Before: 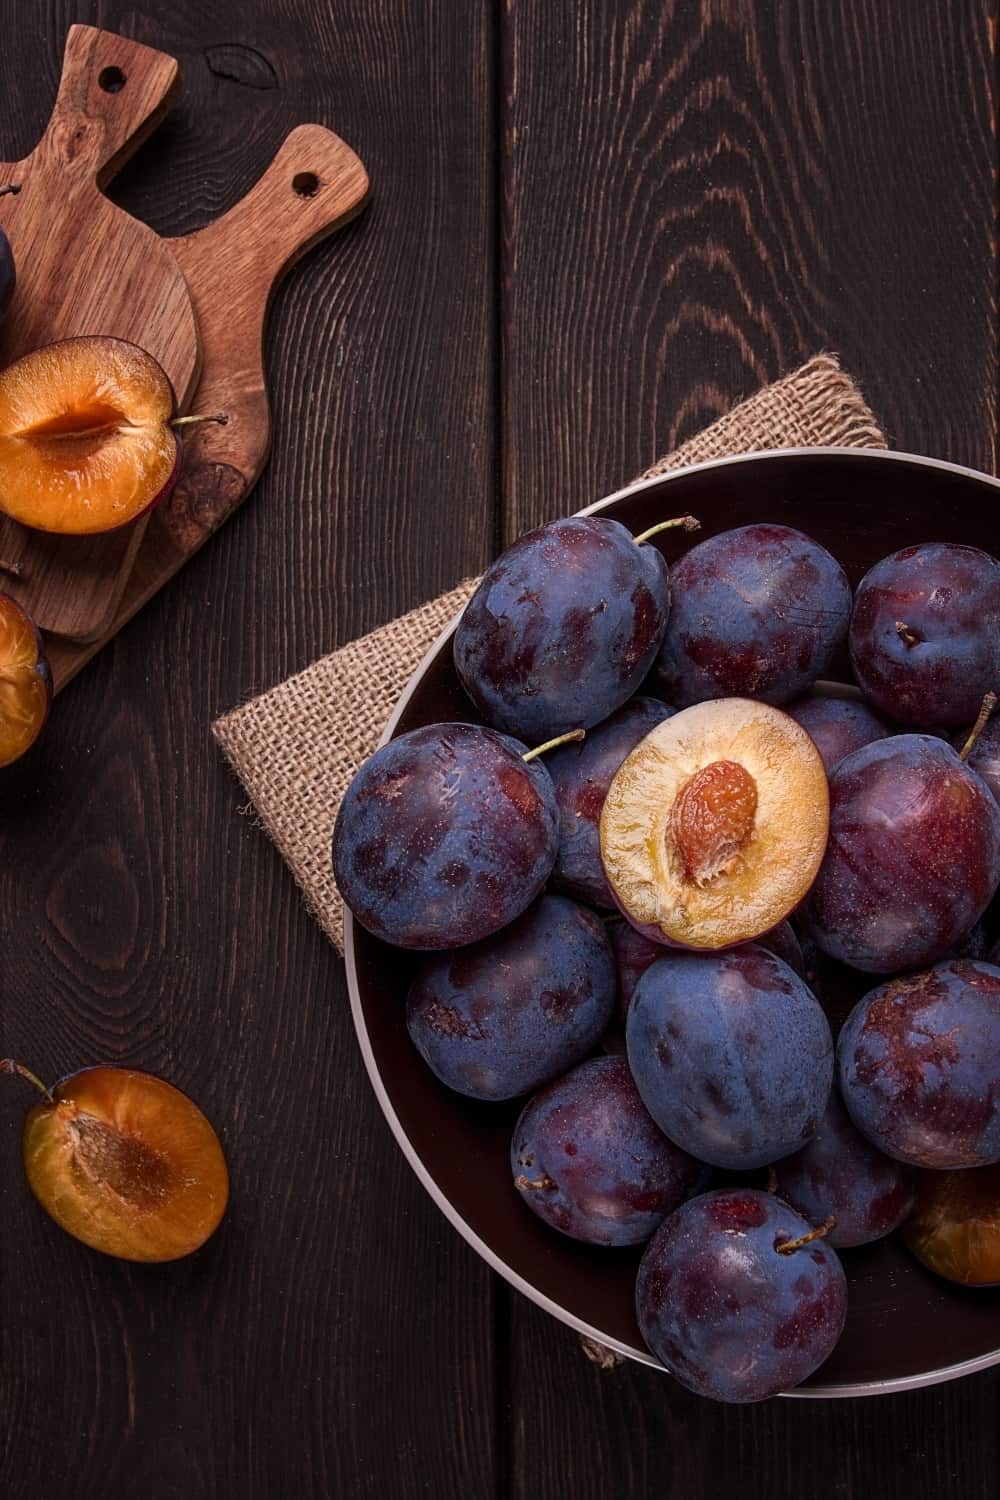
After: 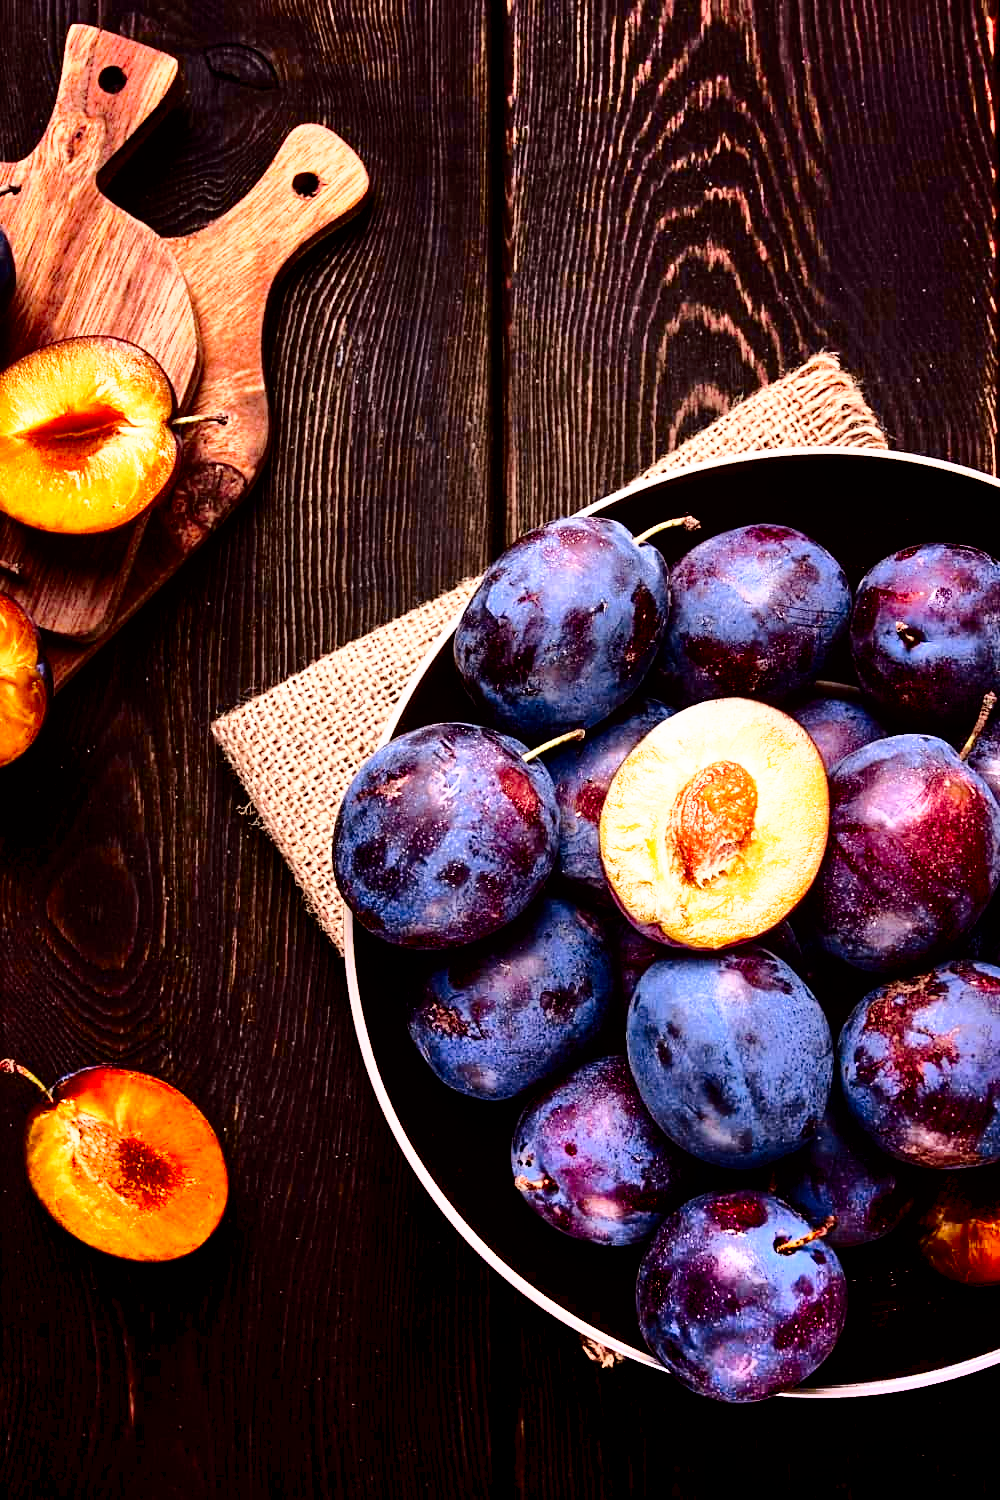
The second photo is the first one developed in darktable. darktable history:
tone curve: curves: ch0 [(0.024, 0) (0.075, 0.034) (0.145, 0.098) (0.257, 0.259) (0.408, 0.45) (0.611, 0.64) (0.81, 0.857) (1, 1)]; ch1 [(0, 0) (0.287, 0.198) (0.501, 0.506) (0.56, 0.57) (0.712, 0.777) (0.976, 0.992)]; ch2 [(0, 0) (0.5, 0.5) (0.523, 0.552) (0.59, 0.603) (0.681, 0.754) (1, 1)], color space Lab, independent channels, preserve colors none
shadows and highlights: radius 133.83, soften with gaussian
tone equalizer: -8 EV -0.75 EV, -7 EV -0.7 EV, -6 EV -0.6 EV, -5 EV -0.4 EV, -3 EV 0.4 EV, -2 EV 0.6 EV, -1 EV 0.7 EV, +0 EV 0.75 EV, edges refinement/feathering 500, mask exposure compensation -1.57 EV, preserve details no
base curve: curves: ch0 [(0, 0) (0.012, 0.01) (0.073, 0.168) (0.31, 0.711) (0.645, 0.957) (1, 1)], preserve colors none
